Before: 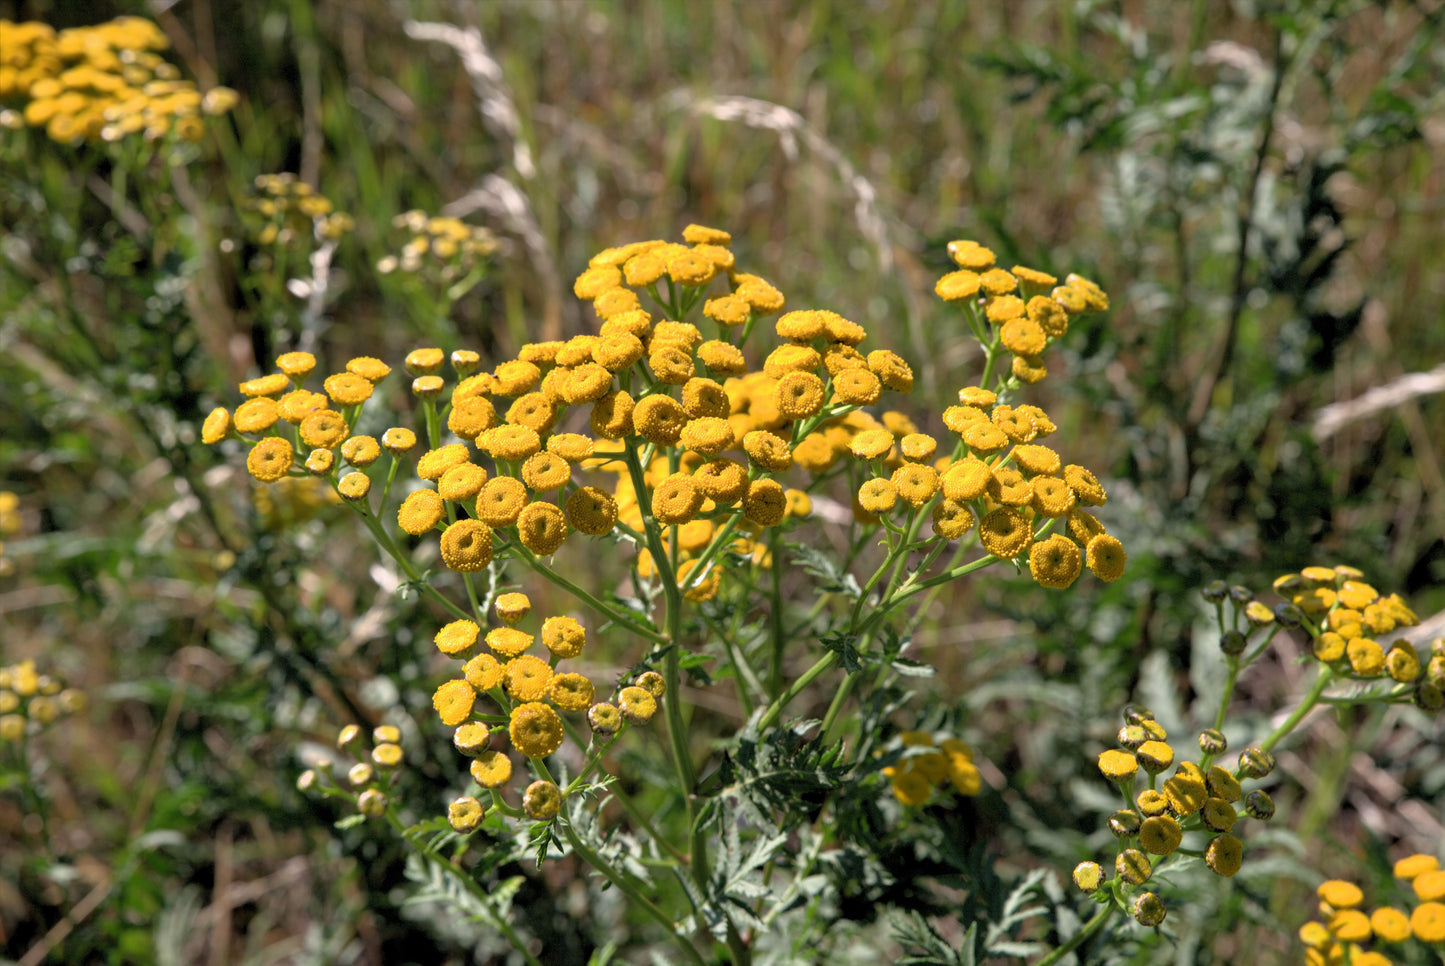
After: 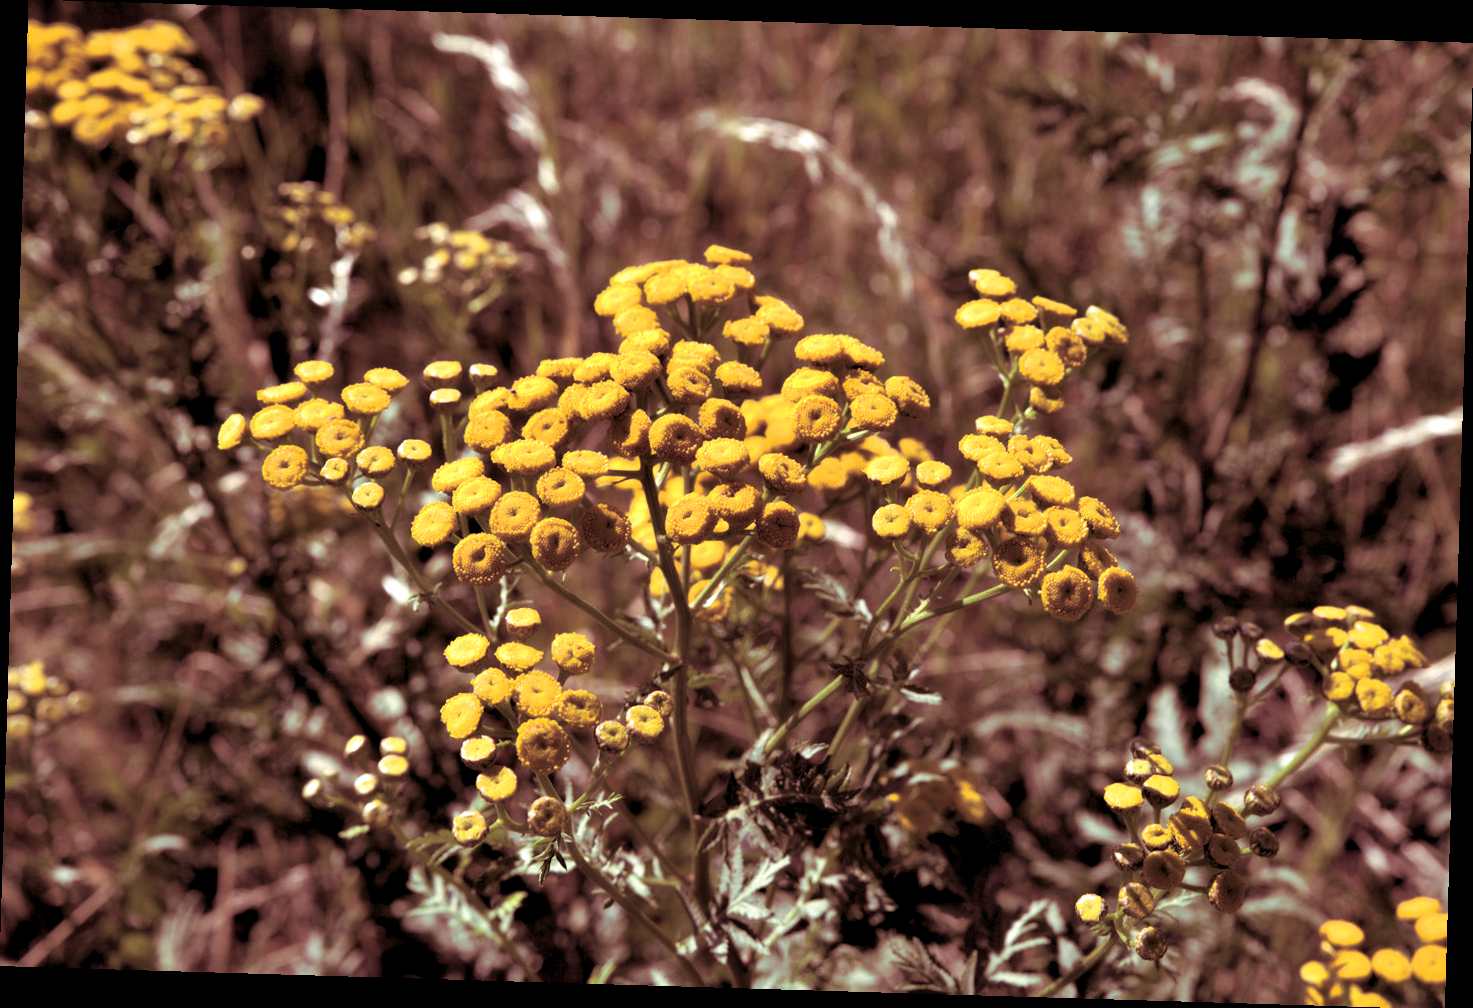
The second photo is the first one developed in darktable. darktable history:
split-toning: compress 20%
contrast equalizer: y [[0.514, 0.573, 0.581, 0.508, 0.5, 0.5], [0.5 ×6], [0.5 ×6], [0 ×6], [0 ×6]]
rotate and perspective: rotation 1.72°, automatic cropping off
